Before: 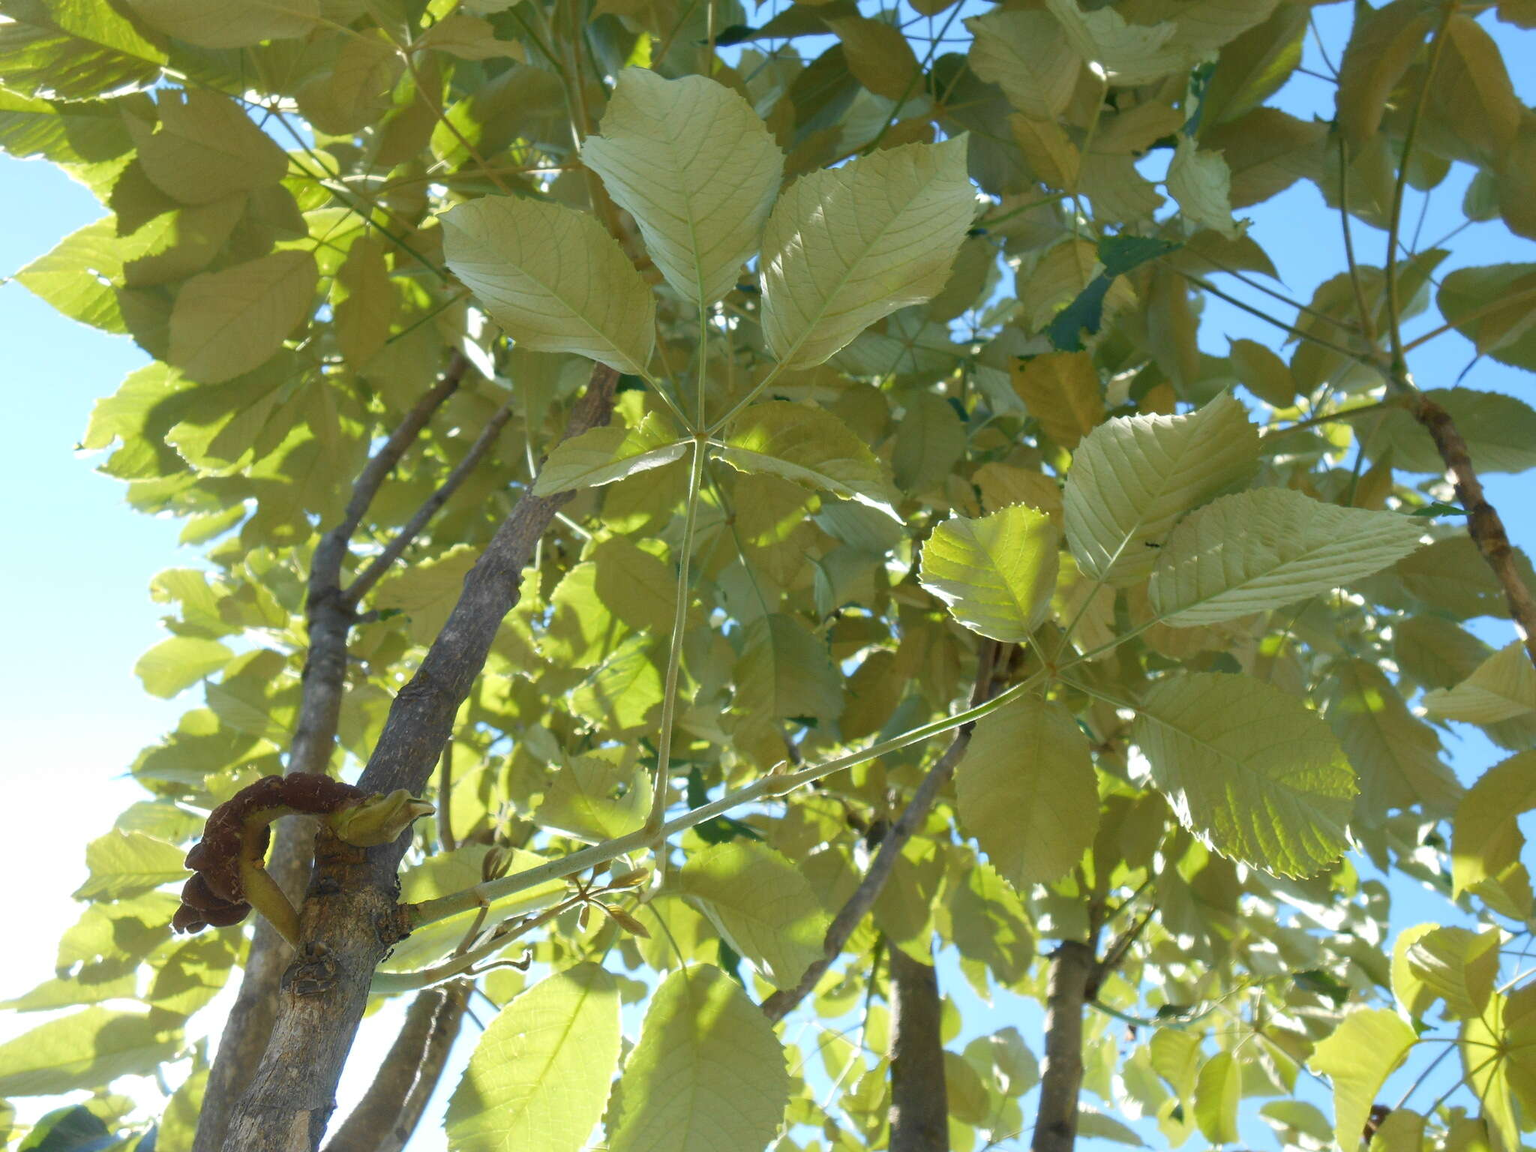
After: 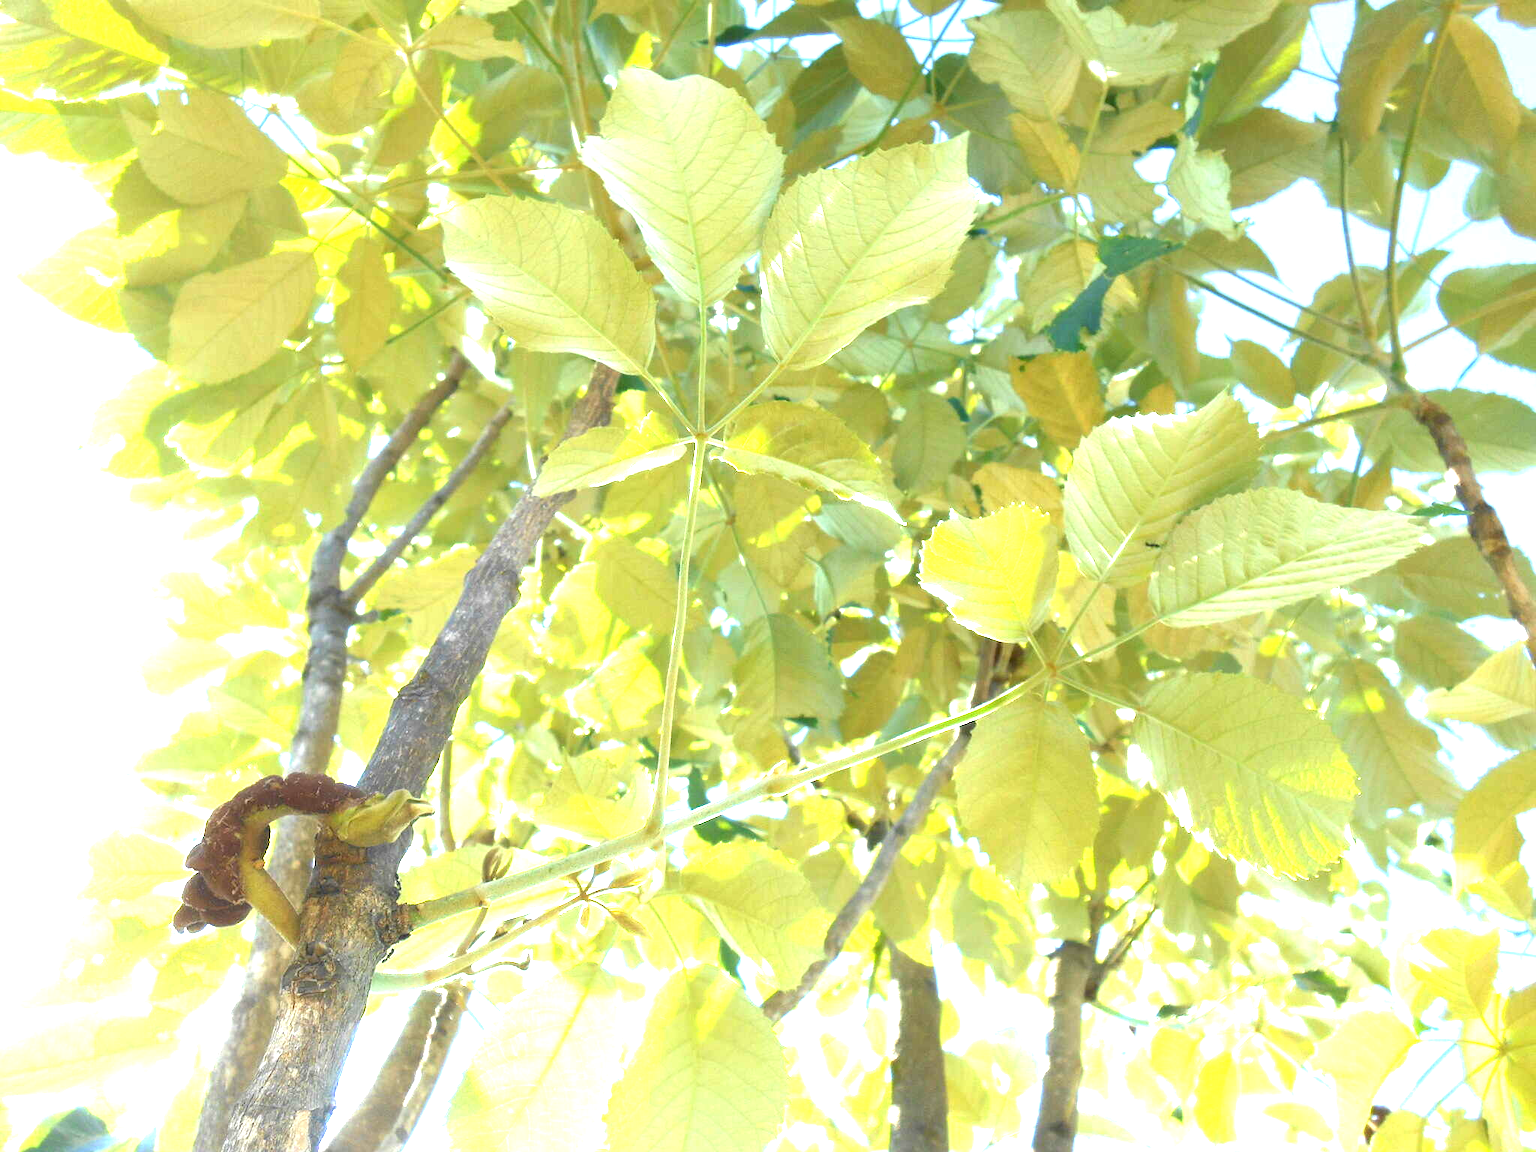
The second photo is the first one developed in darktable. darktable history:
exposure: exposure 1.998 EV, compensate highlight preservation false
